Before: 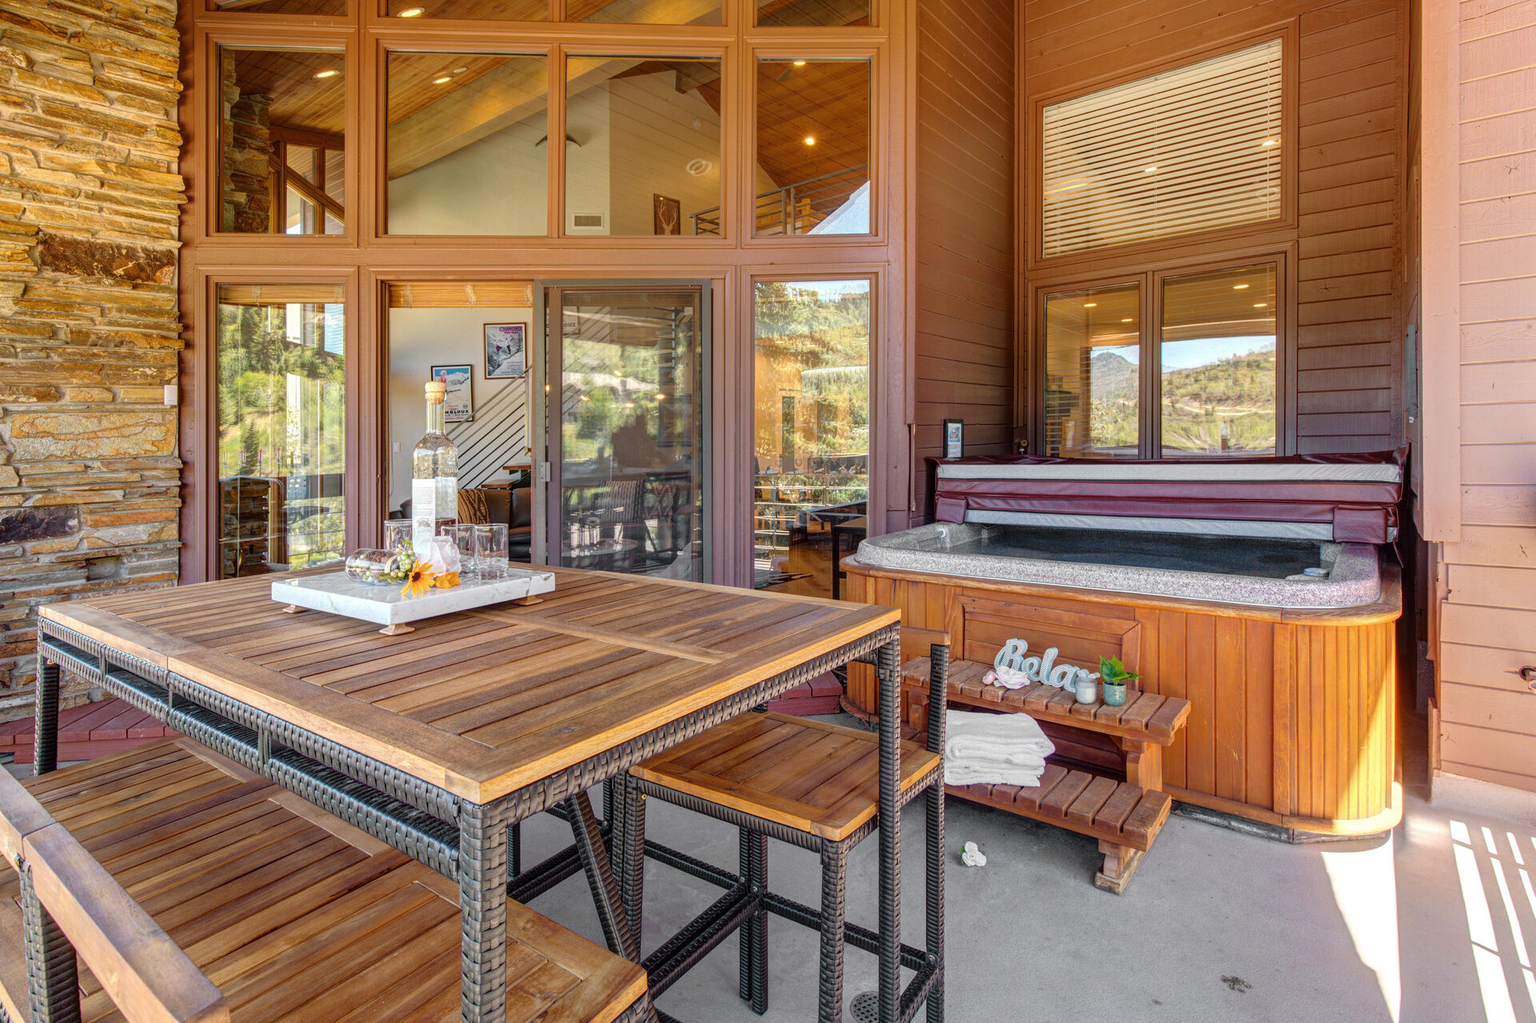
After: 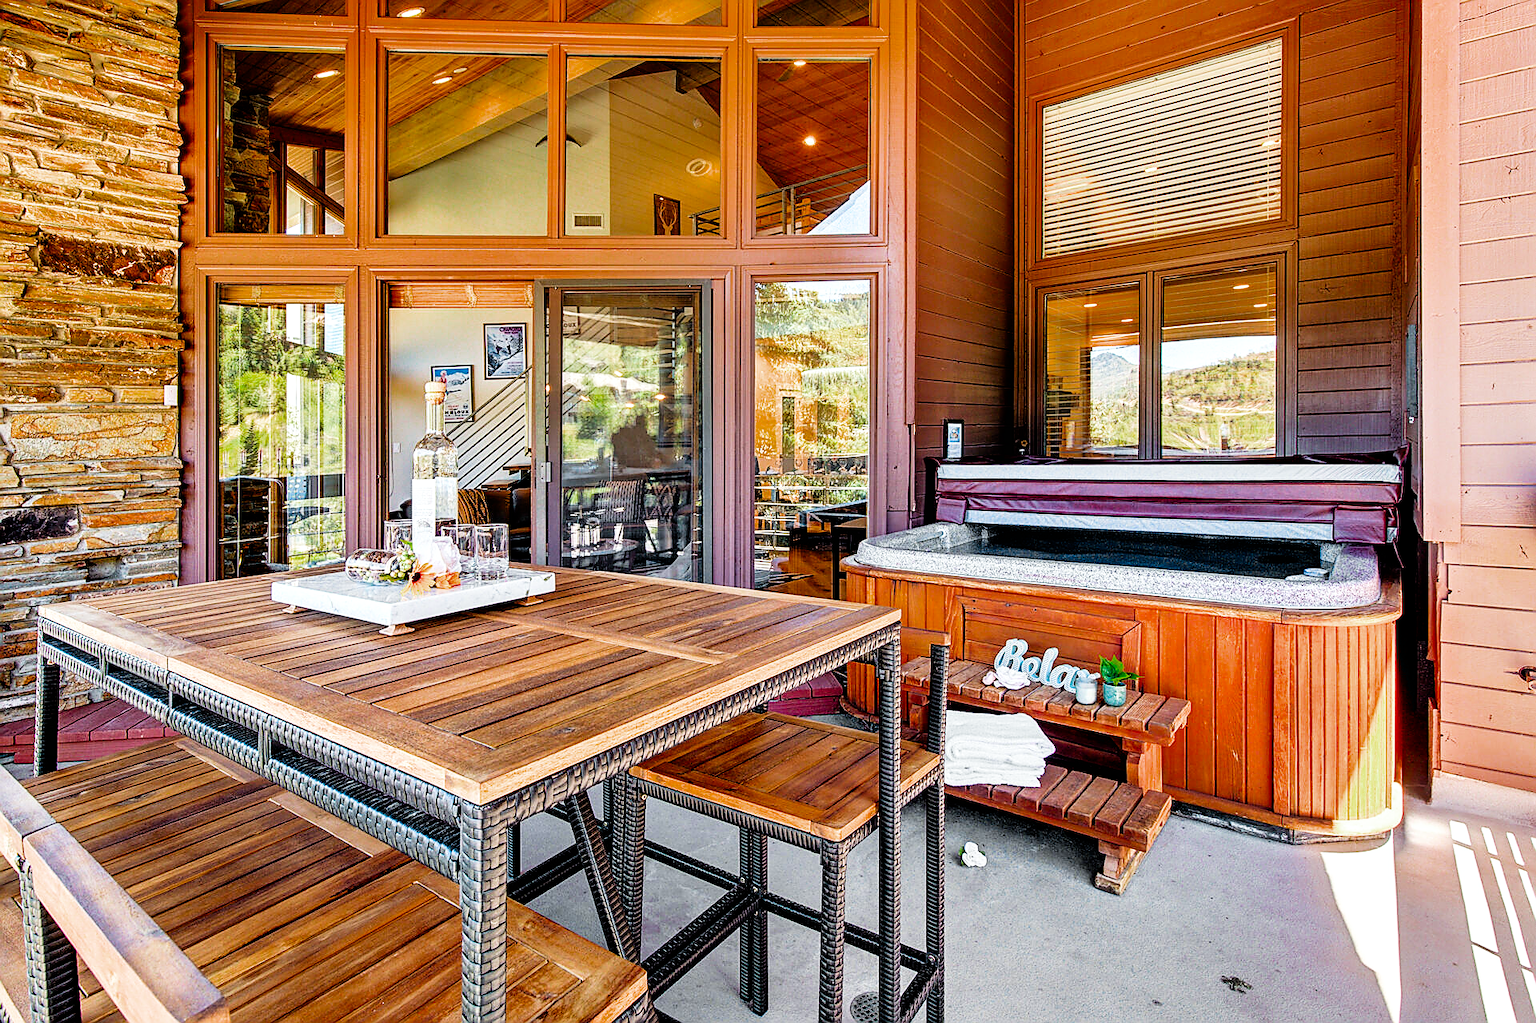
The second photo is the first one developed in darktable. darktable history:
shadows and highlights: white point adjustment 1, soften with gaussian
exposure: exposure 0.559 EV, compensate highlight preservation false
sharpen: radius 1.4, amount 1.25, threshold 0.7
filmic rgb: black relative exposure -5 EV, white relative exposure 3.5 EV, hardness 3.19, contrast 1.4, highlights saturation mix -50%
color zones: curves: ch0 [(0, 0.425) (0.143, 0.422) (0.286, 0.42) (0.429, 0.419) (0.571, 0.419) (0.714, 0.42) (0.857, 0.422) (1, 0.425)]; ch1 [(0, 0.666) (0.143, 0.669) (0.286, 0.671) (0.429, 0.67) (0.571, 0.67) (0.714, 0.67) (0.857, 0.67) (1, 0.666)]
contrast equalizer: octaves 7, y [[0.528, 0.548, 0.563, 0.562, 0.546, 0.526], [0.55 ×6], [0 ×6], [0 ×6], [0 ×6]]
